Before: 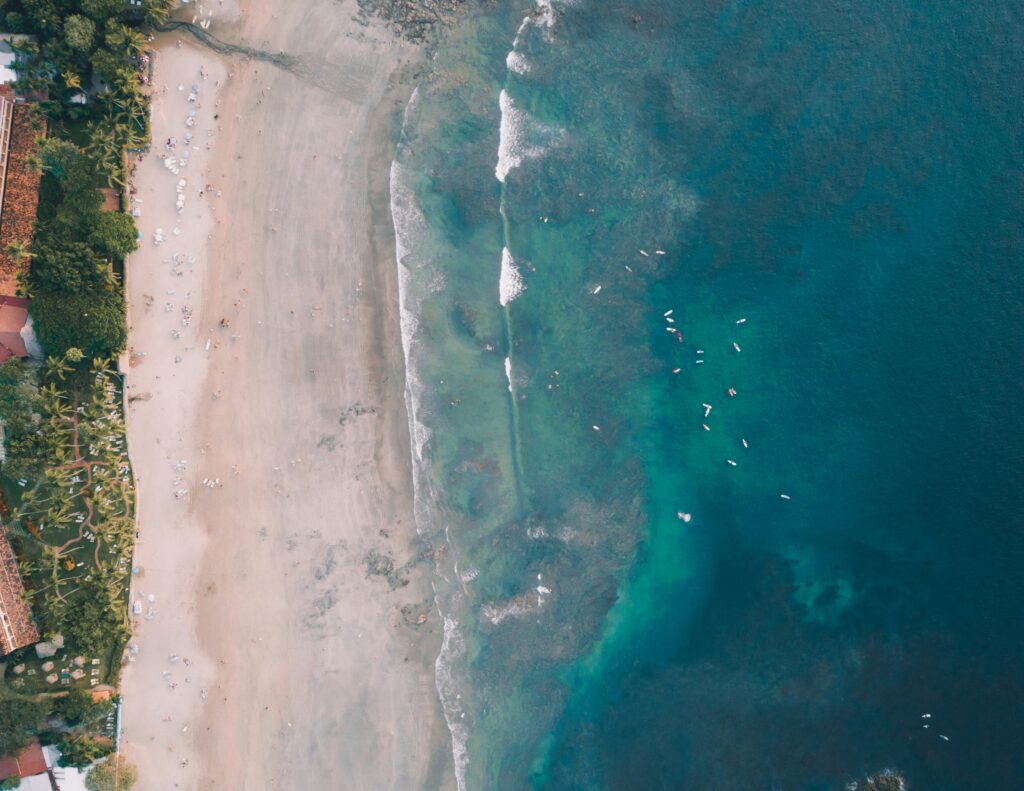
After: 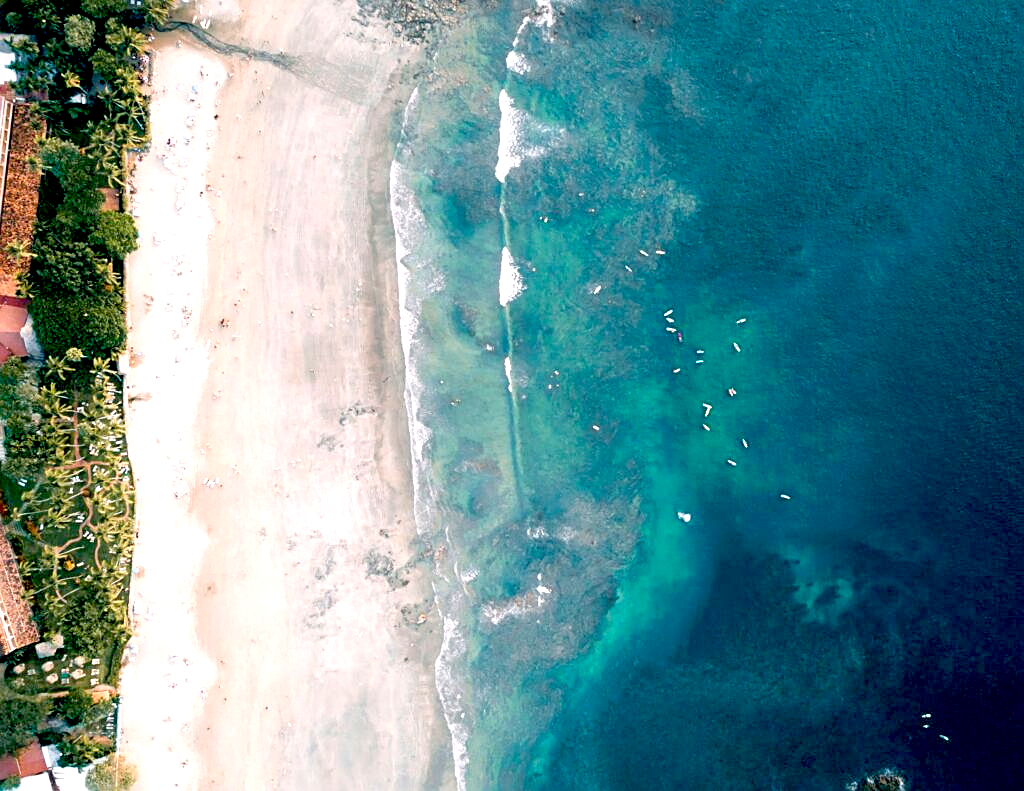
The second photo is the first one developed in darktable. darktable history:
exposure: black level correction 0.035, exposure 0.9 EV, compensate highlight preservation false
sharpen: on, module defaults
